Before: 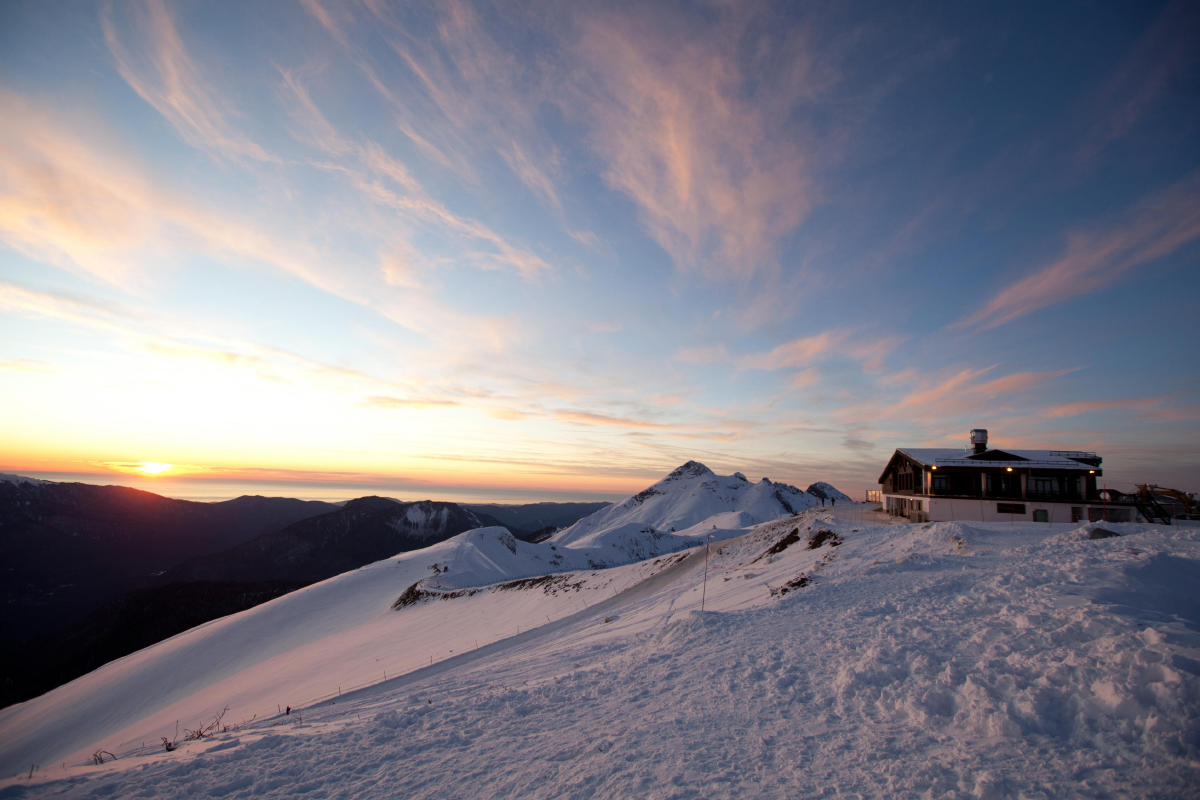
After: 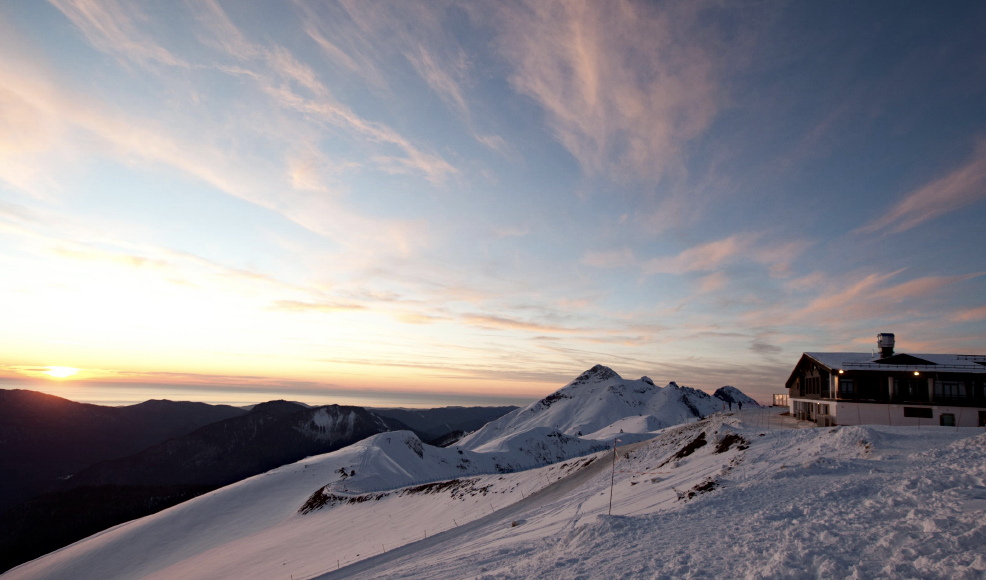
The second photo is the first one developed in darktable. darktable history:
crop: left 7.808%, top 12.027%, right 10.003%, bottom 15.409%
contrast brightness saturation: contrast 0.105, saturation -0.304
haze removal: compatibility mode true, adaptive false
